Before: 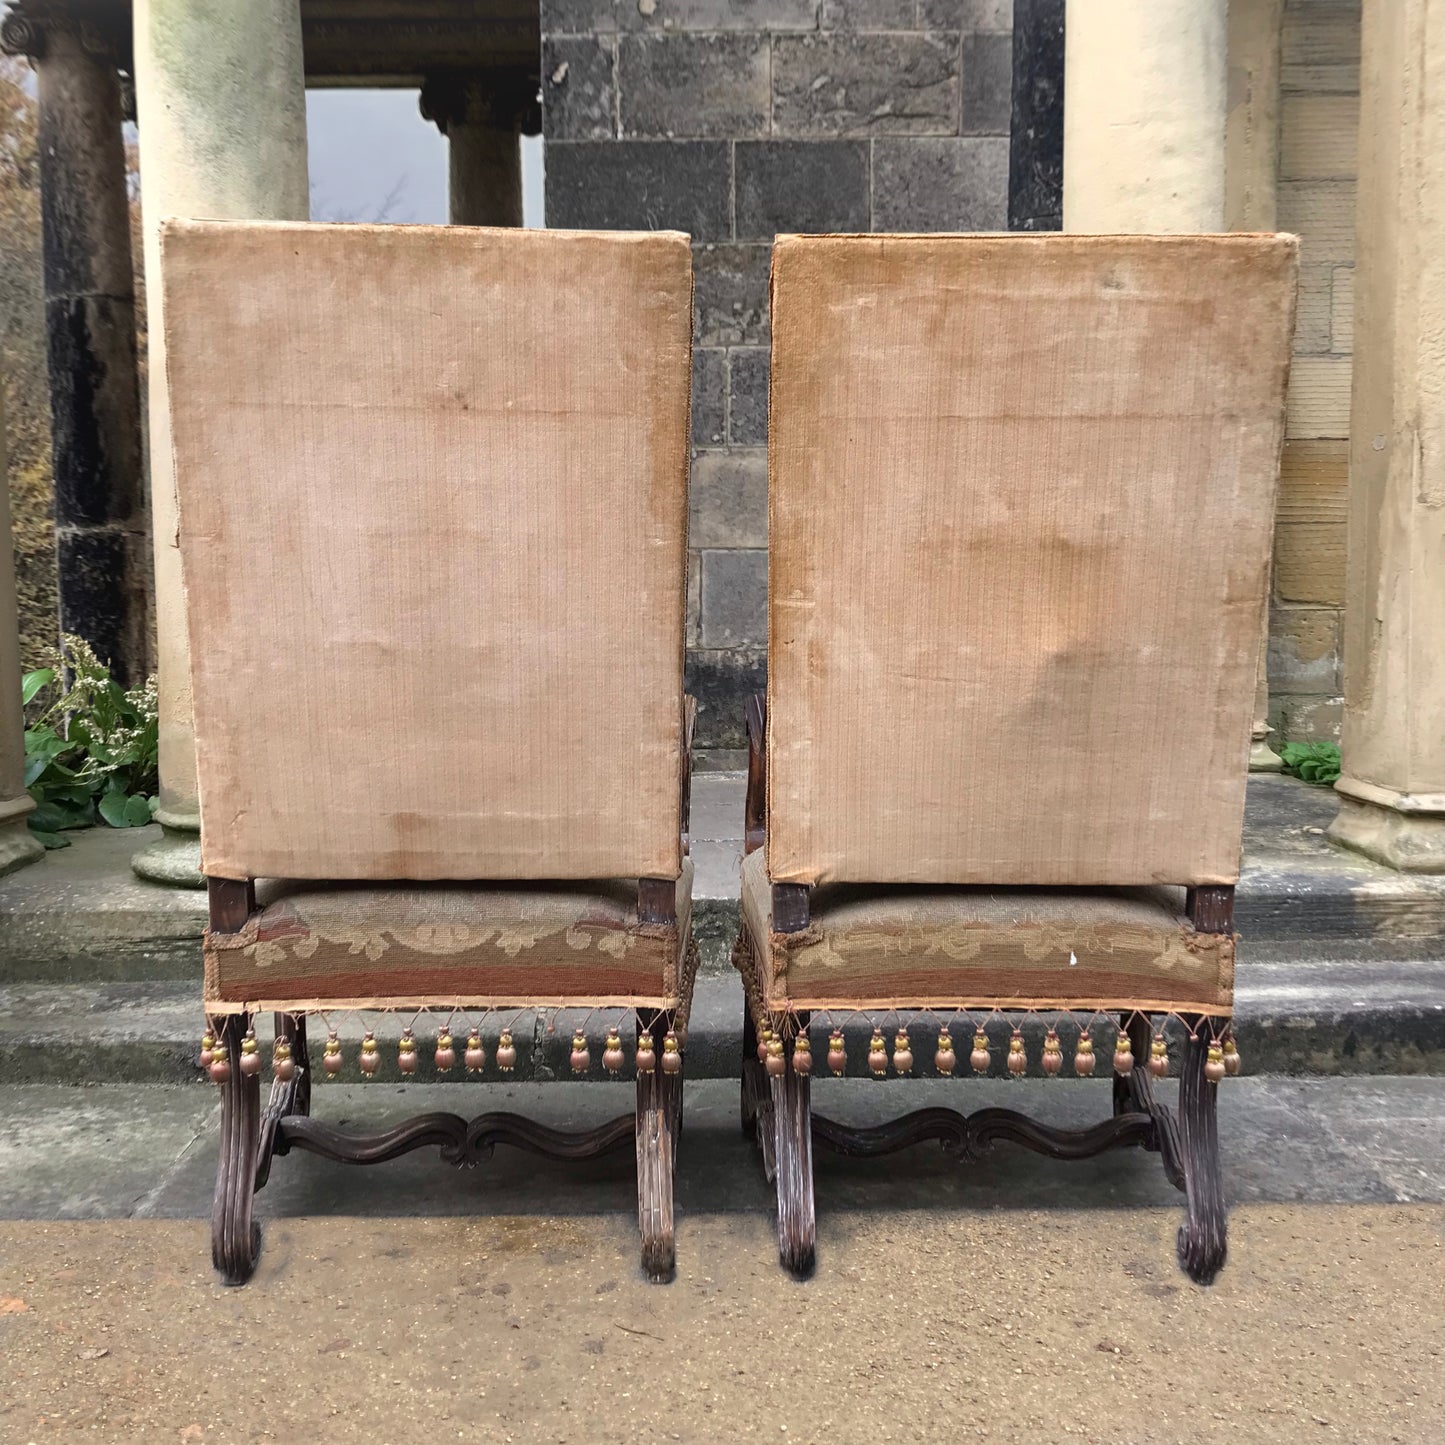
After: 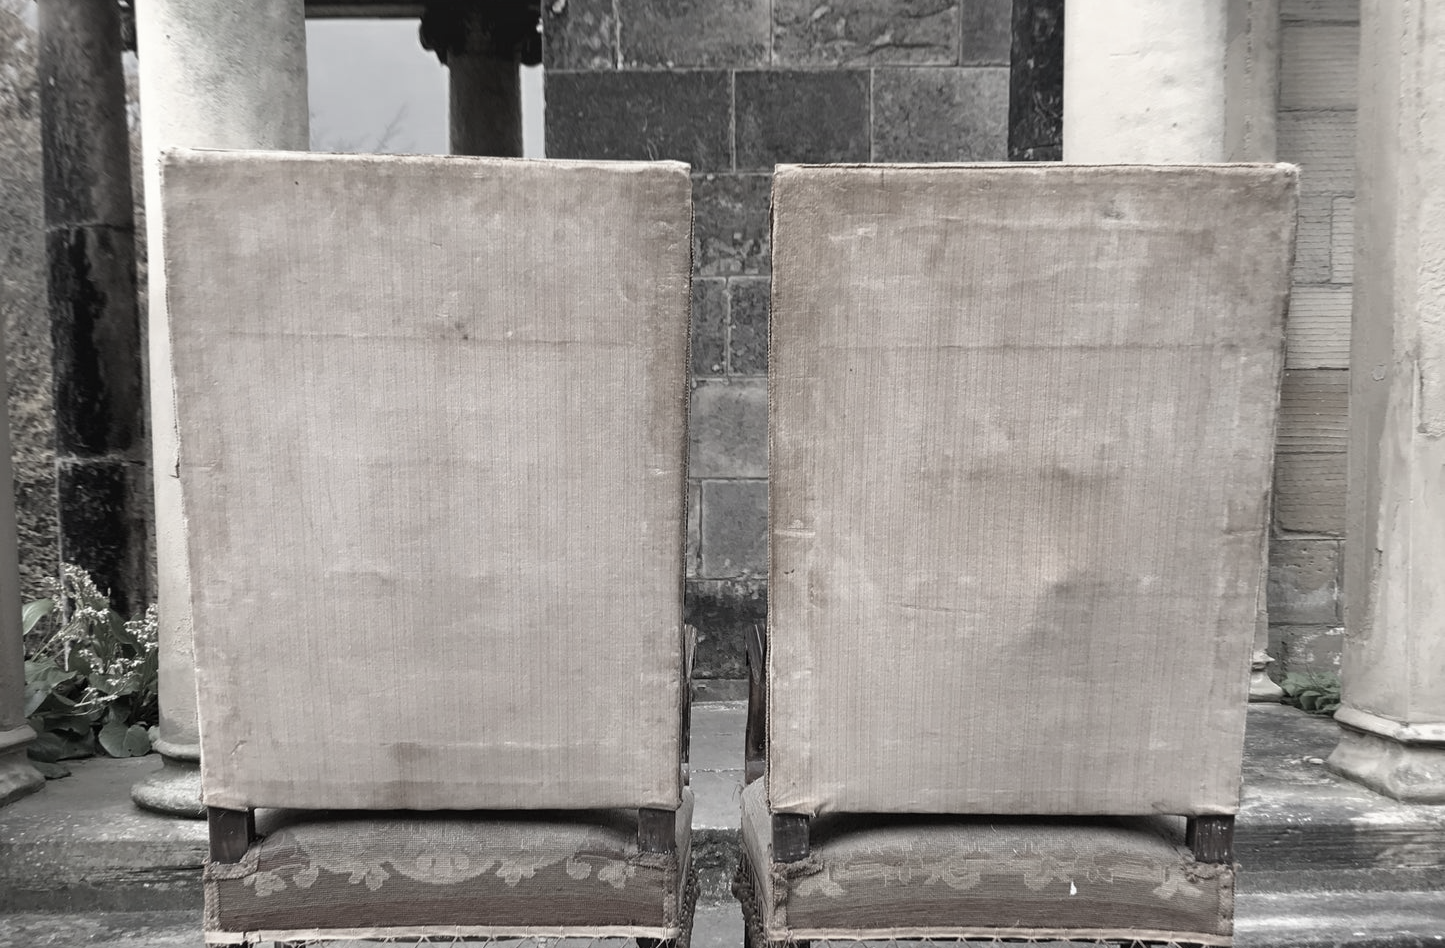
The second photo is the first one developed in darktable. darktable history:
color correction: saturation 0.2
crop and rotate: top 4.848%, bottom 29.503%
